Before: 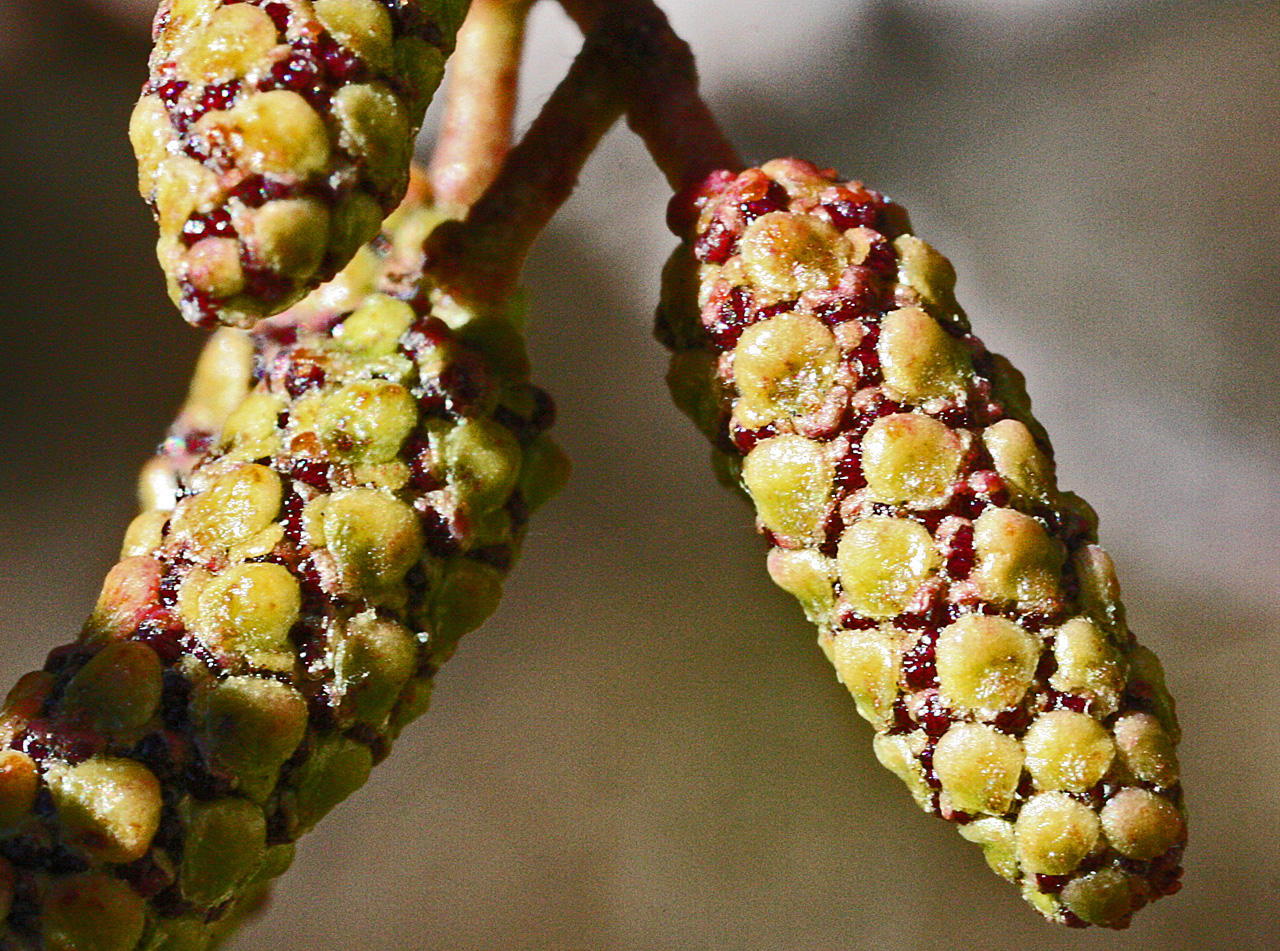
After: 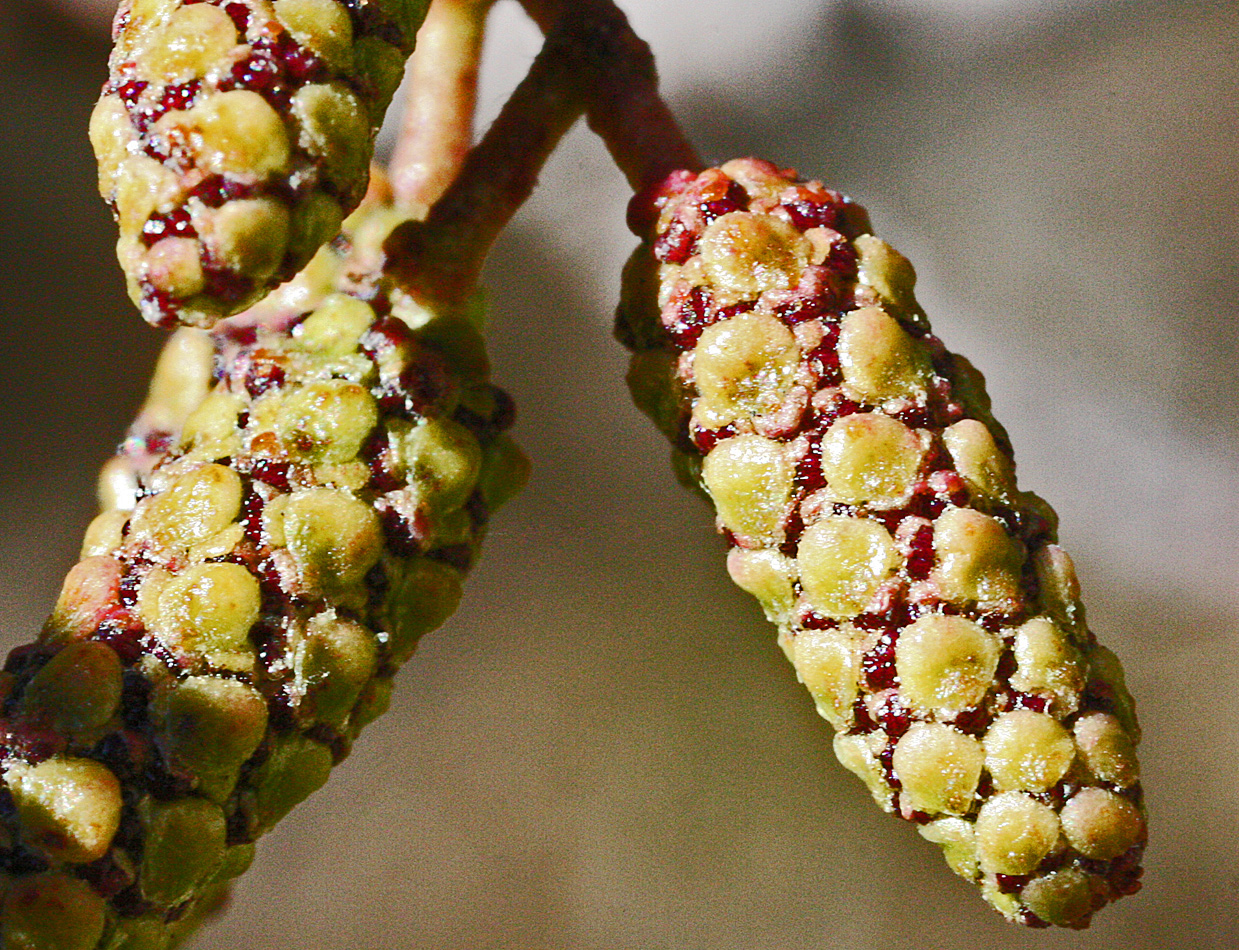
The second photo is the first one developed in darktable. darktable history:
base curve: curves: ch0 [(0, 0) (0.262, 0.32) (0.722, 0.705) (1, 1)], preserve colors none
crop and rotate: left 3.18%
